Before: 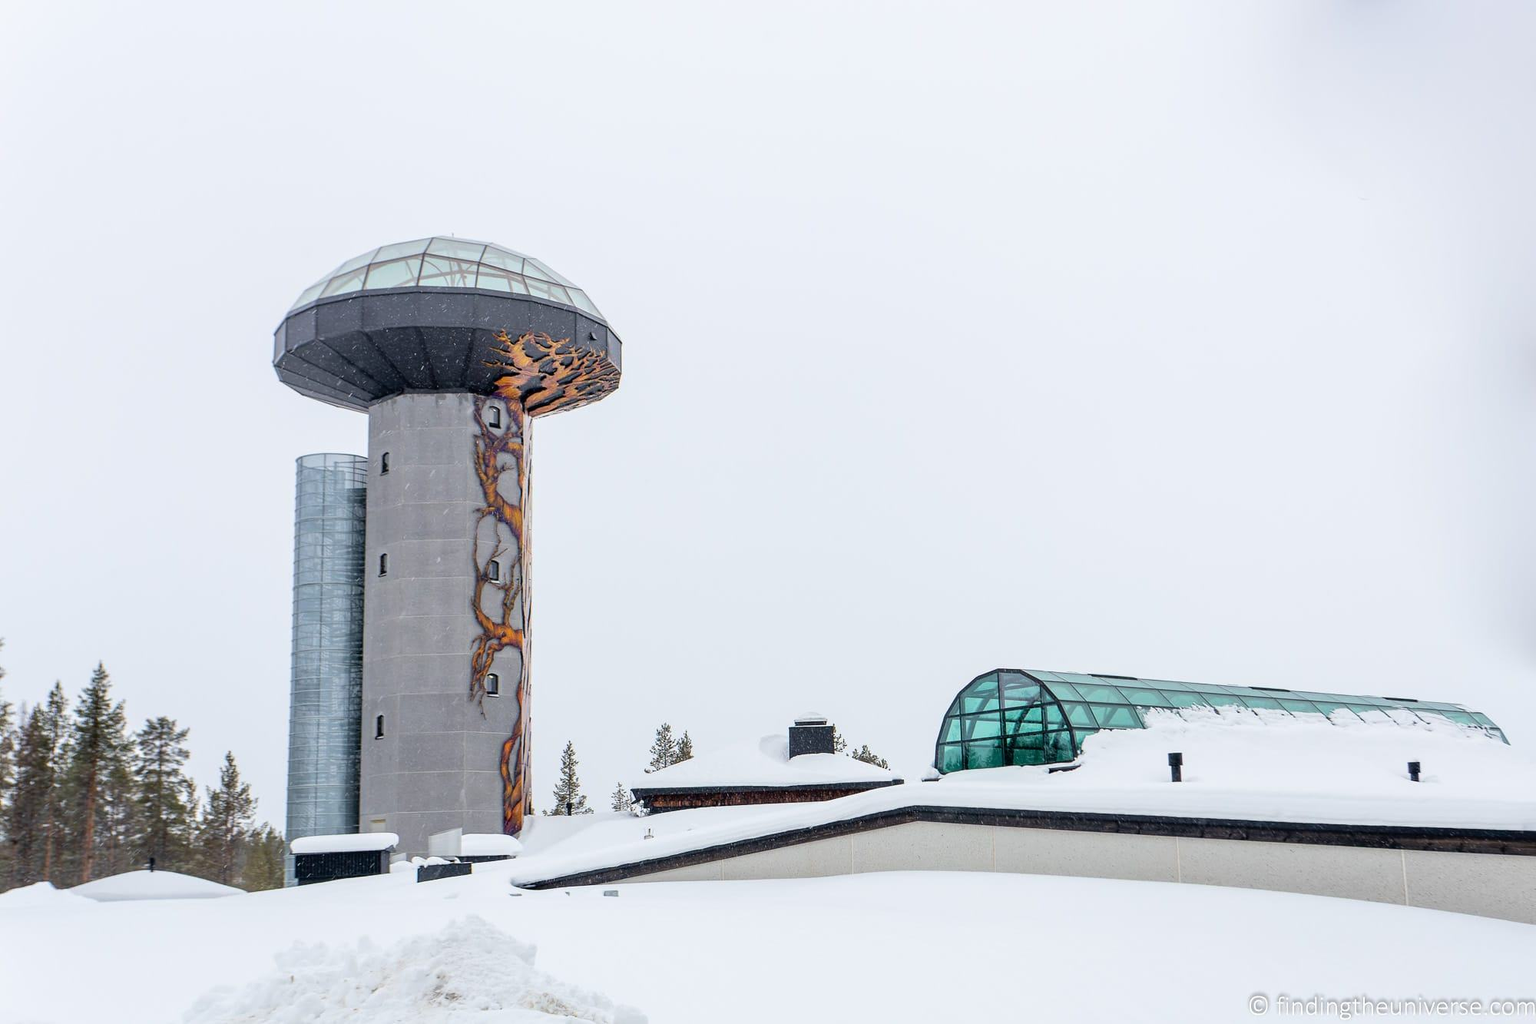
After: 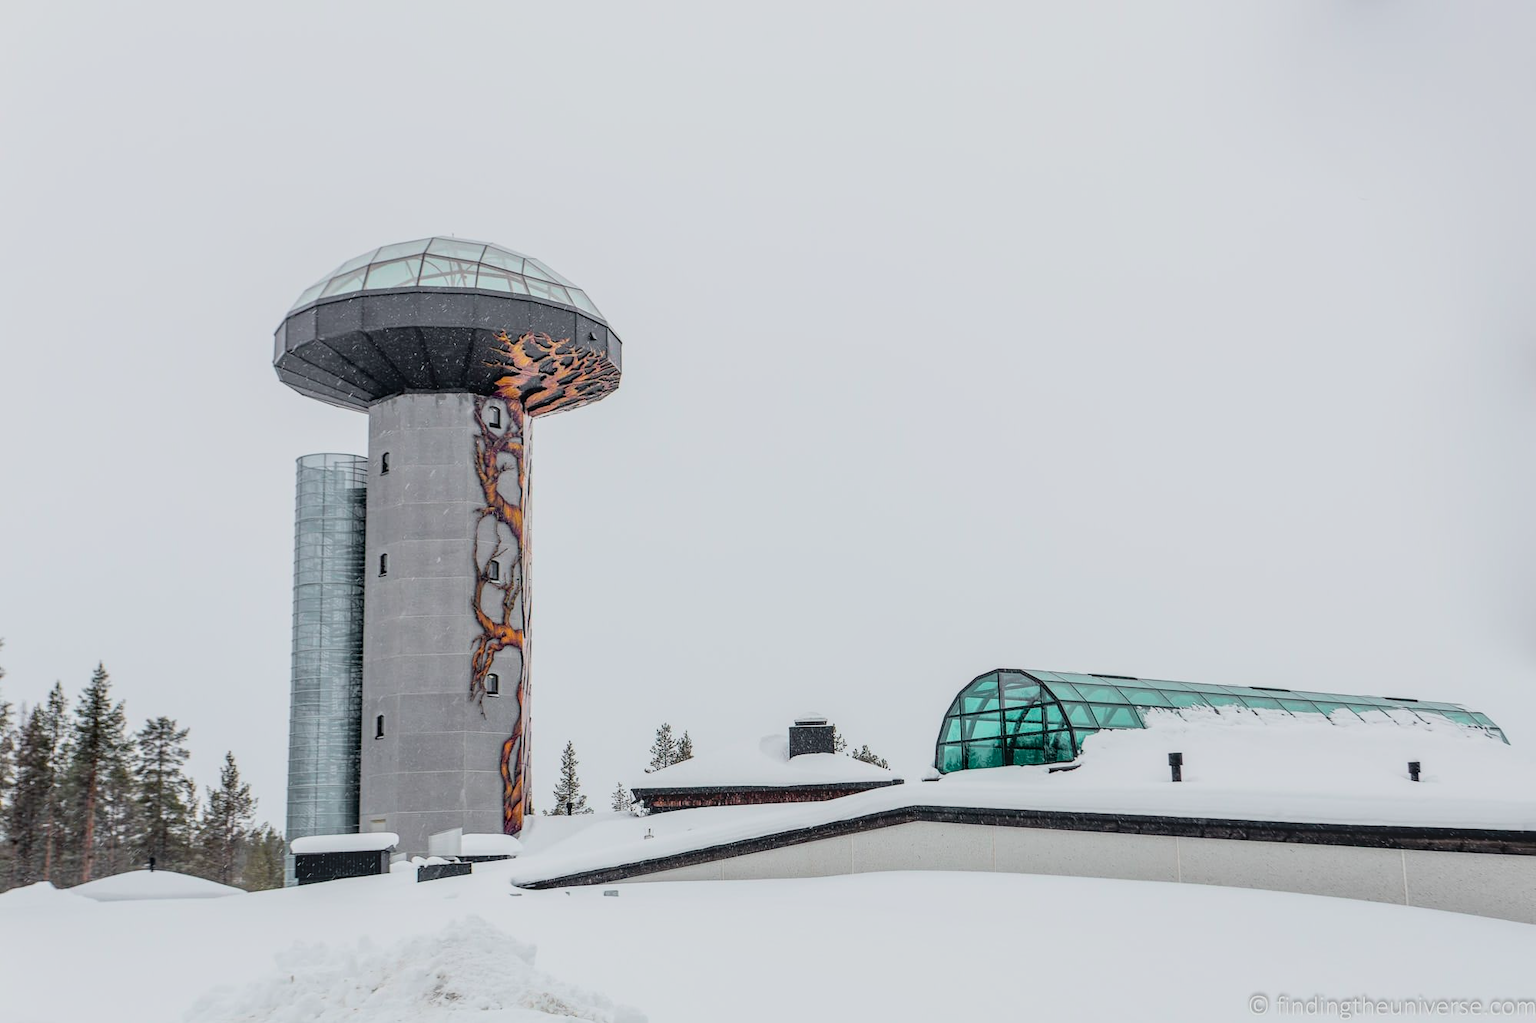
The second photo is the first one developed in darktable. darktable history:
contrast brightness saturation: contrast -0.166, brightness 0.042, saturation -0.126
local contrast: on, module defaults
exposure: exposure -0.494 EV, compensate highlight preservation false
tone curve: curves: ch0 [(0, 0.014) (0.17, 0.099) (0.398, 0.423) (0.728, 0.808) (0.877, 0.91) (0.99, 0.955)]; ch1 [(0, 0) (0.377, 0.325) (0.493, 0.491) (0.505, 0.504) (0.515, 0.515) (0.554, 0.575) (0.623, 0.643) (0.701, 0.718) (1, 1)]; ch2 [(0, 0) (0.423, 0.453) (0.481, 0.485) (0.501, 0.501) (0.531, 0.527) (0.586, 0.597) (0.663, 0.706) (0.717, 0.753) (1, 0.991)], color space Lab, independent channels, preserve colors none
